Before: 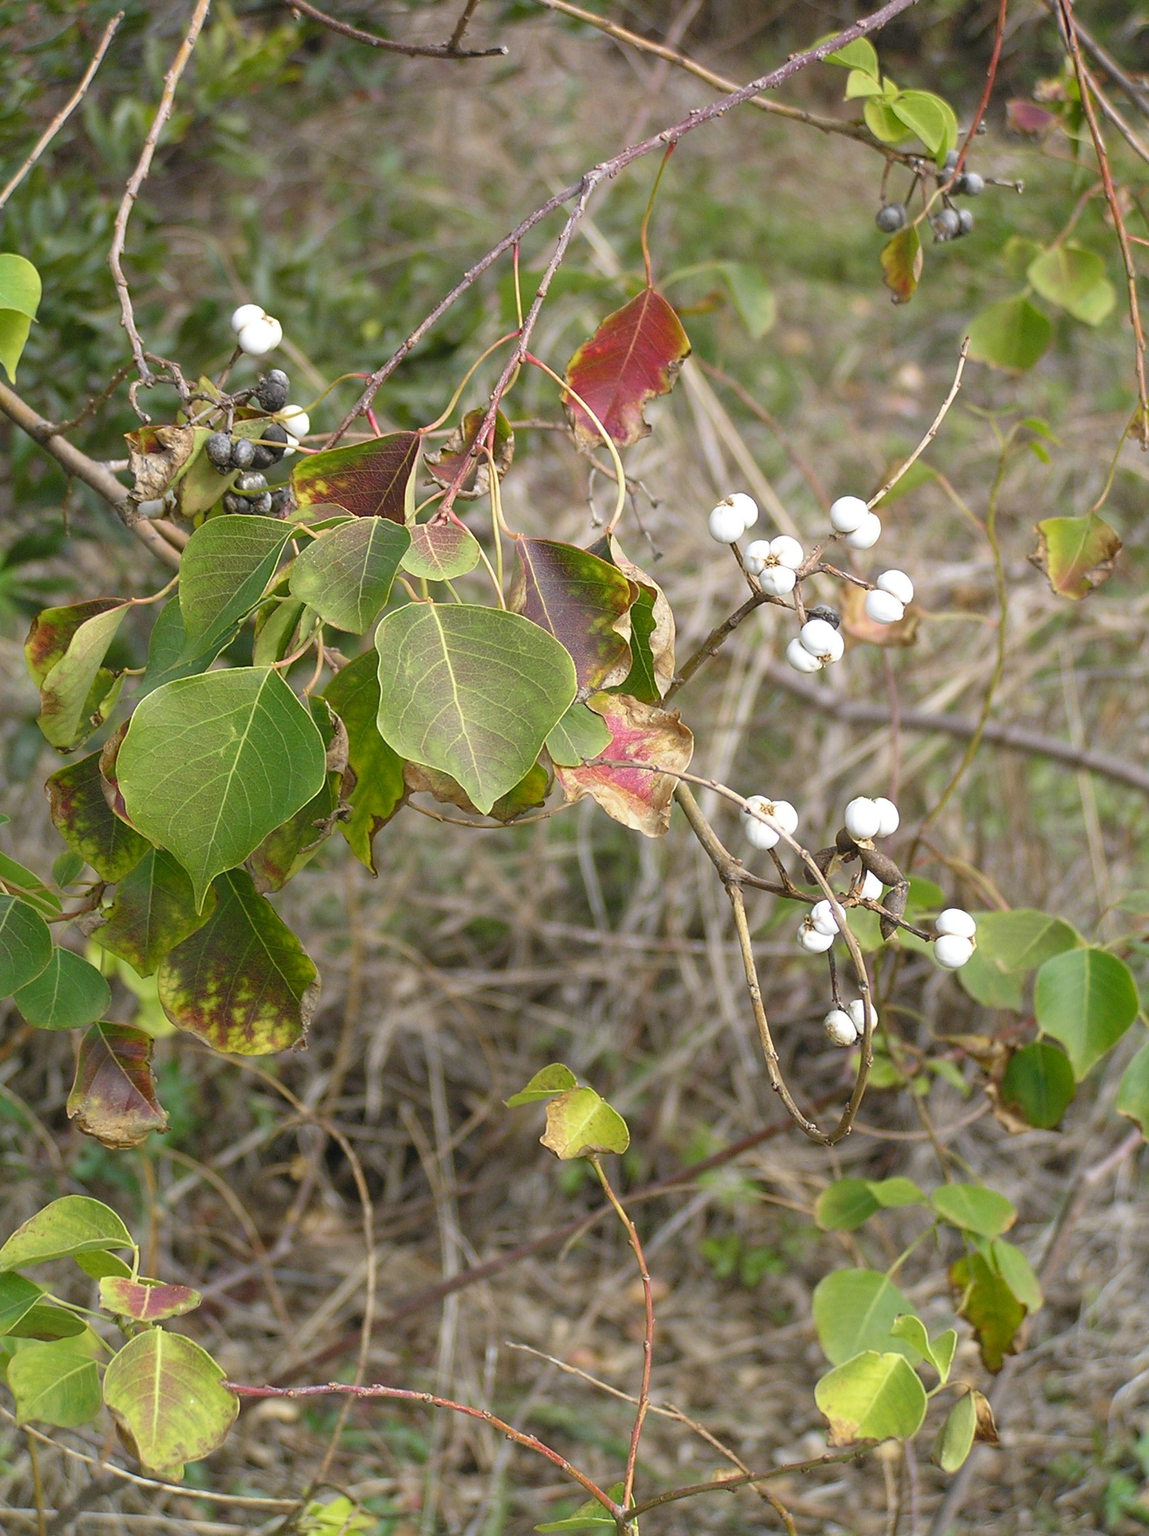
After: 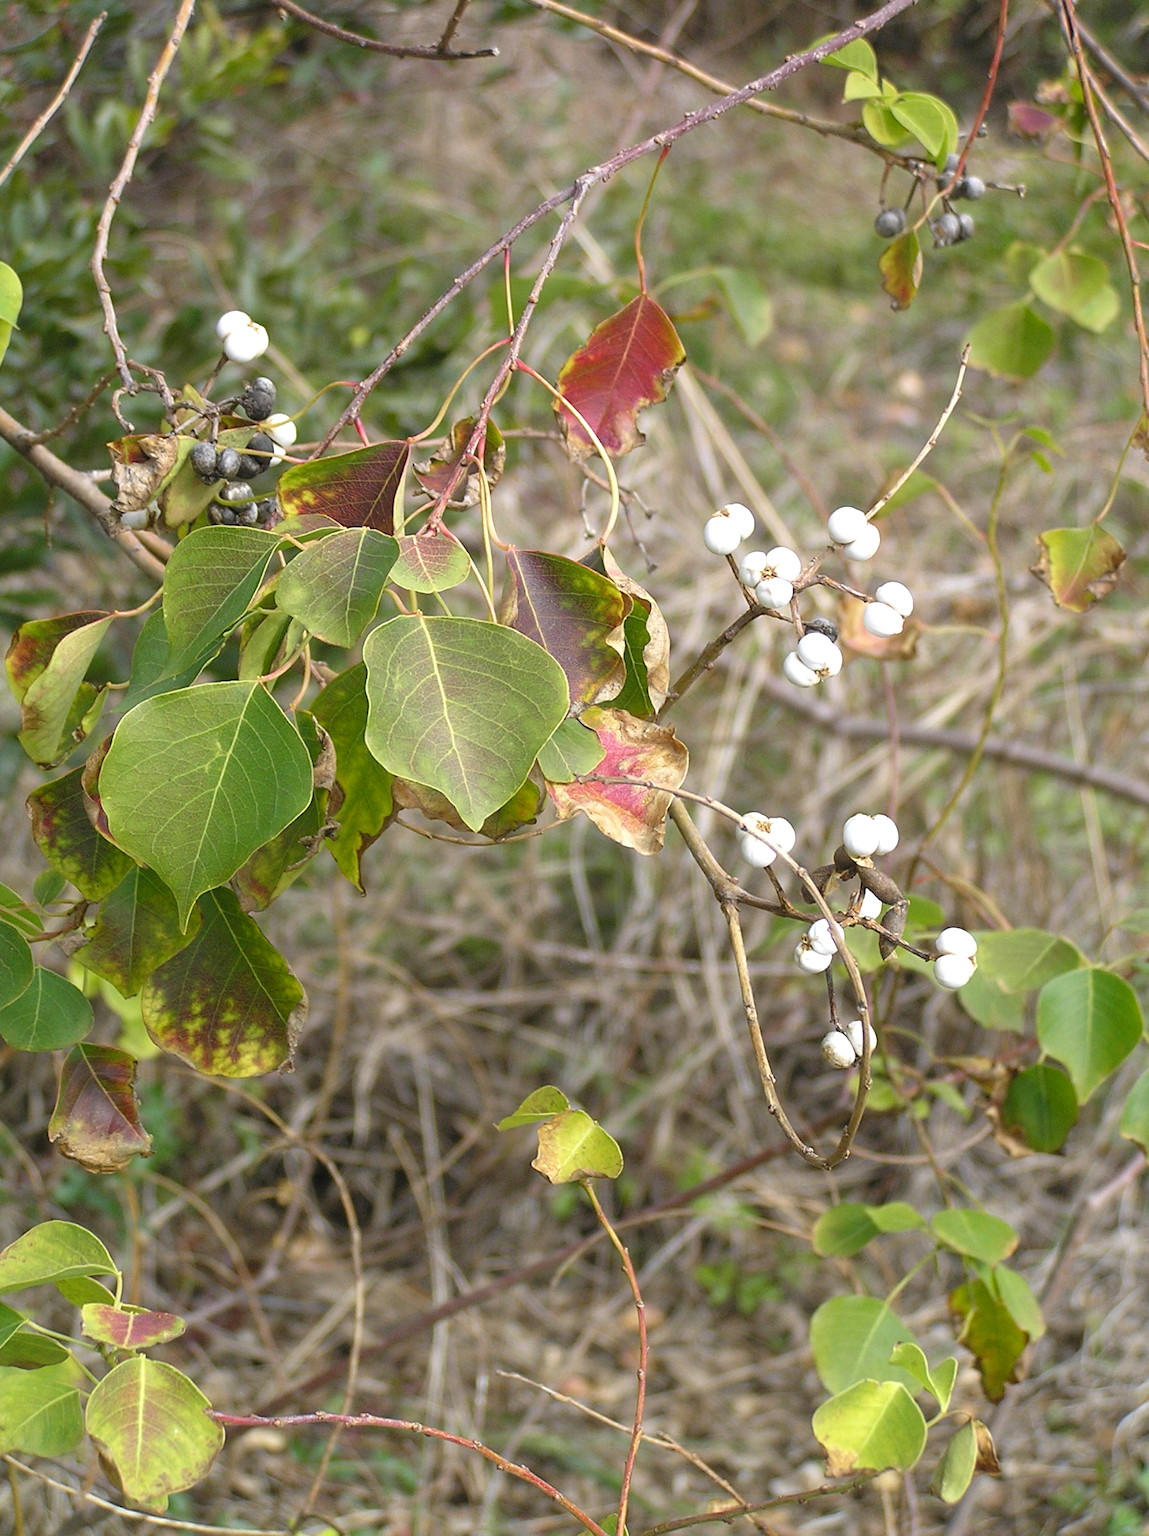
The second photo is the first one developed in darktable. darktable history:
crop: left 1.743%, right 0.268%, bottom 2.011%
exposure: exposure 0.2 EV, compensate highlight preservation false
color balance rgb: global vibrance 6.81%, saturation formula JzAzBz (2021)
